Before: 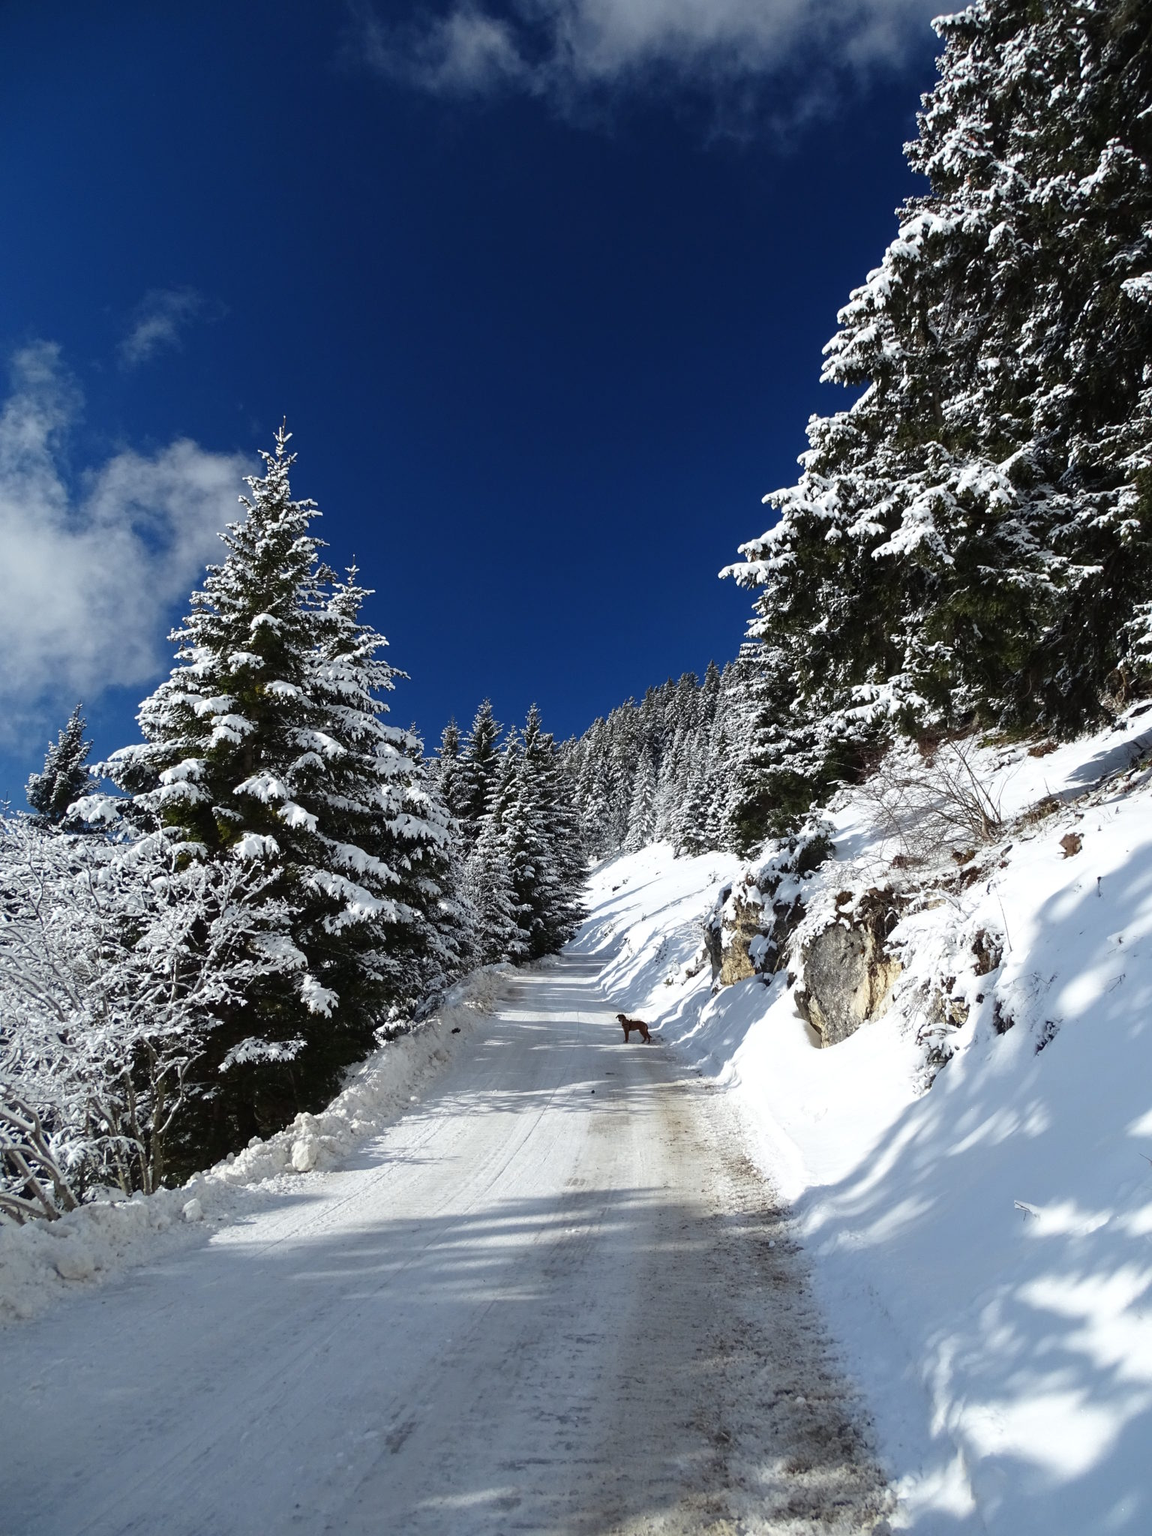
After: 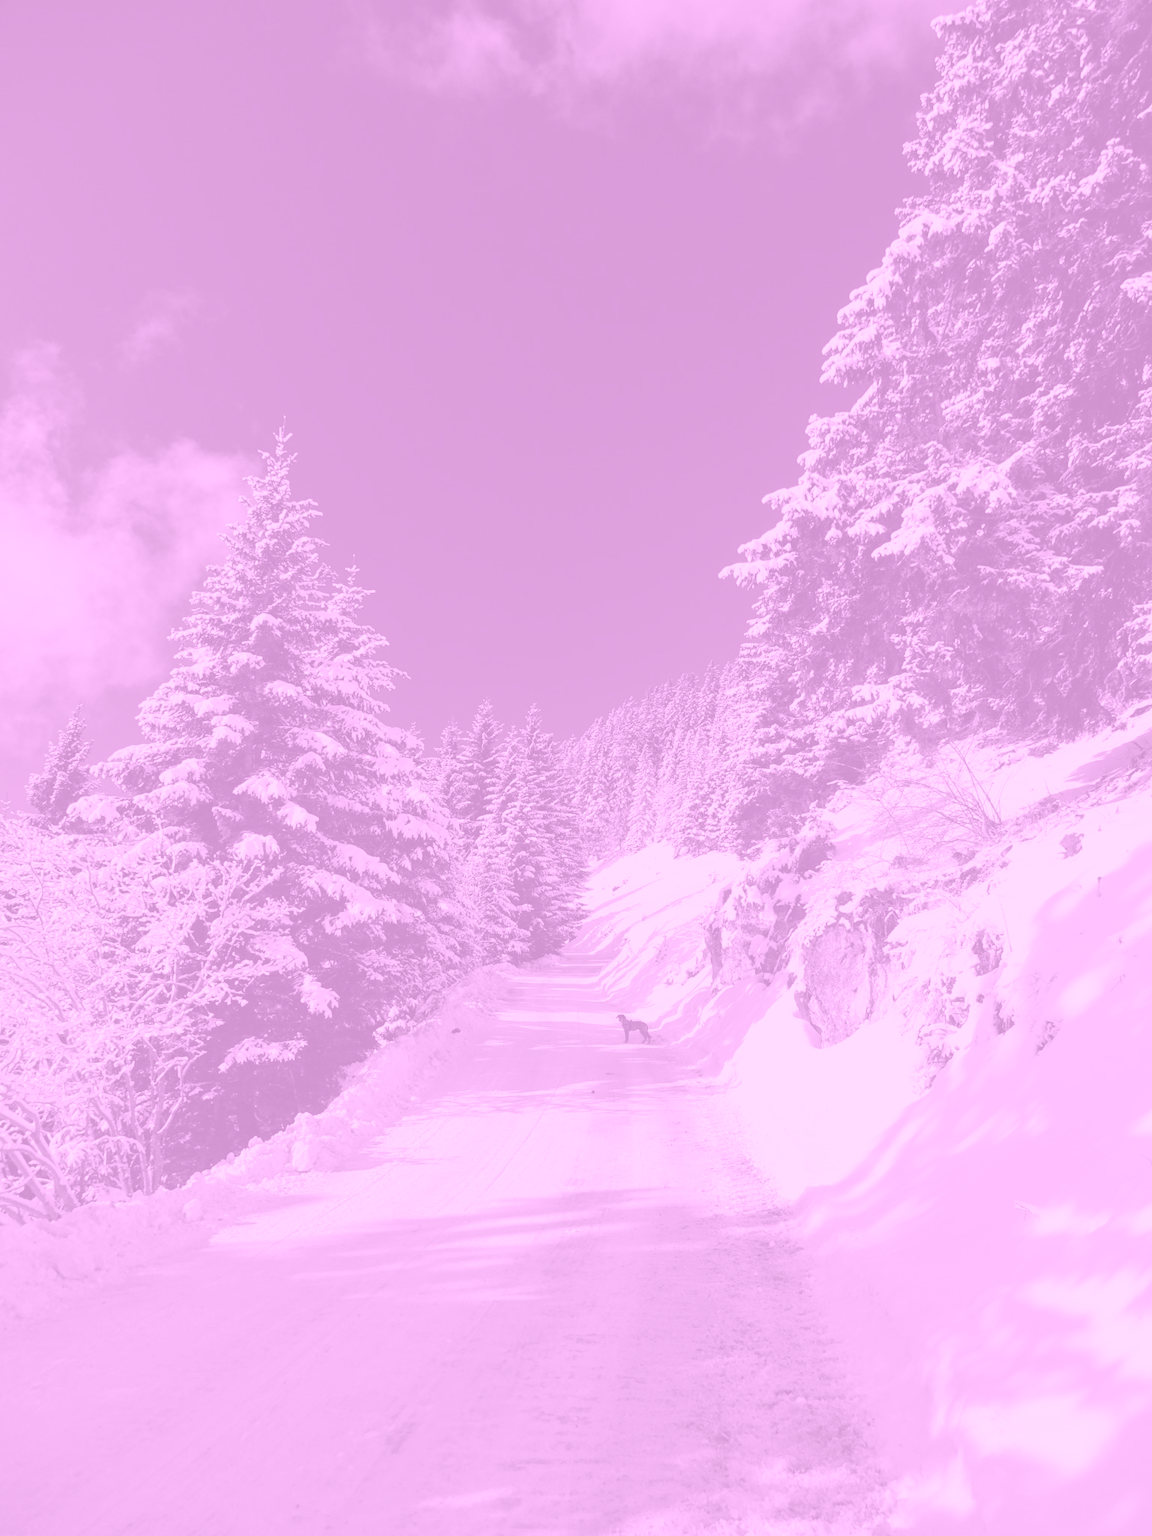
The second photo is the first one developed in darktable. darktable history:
tone equalizer: -8 EV 0.25 EV, -7 EV 0.417 EV, -6 EV 0.417 EV, -5 EV 0.25 EV, -3 EV -0.25 EV, -2 EV -0.417 EV, -1 EV -0.417 EV, +0 EV -0.25 EV, edges refinement/feathering 500, mask exposure compensation -1.57 EV, preserve details guided filter
colorize: hue 331.2°, saturation 69%, source mix 30.28%, lightness 69.02%, version 1
